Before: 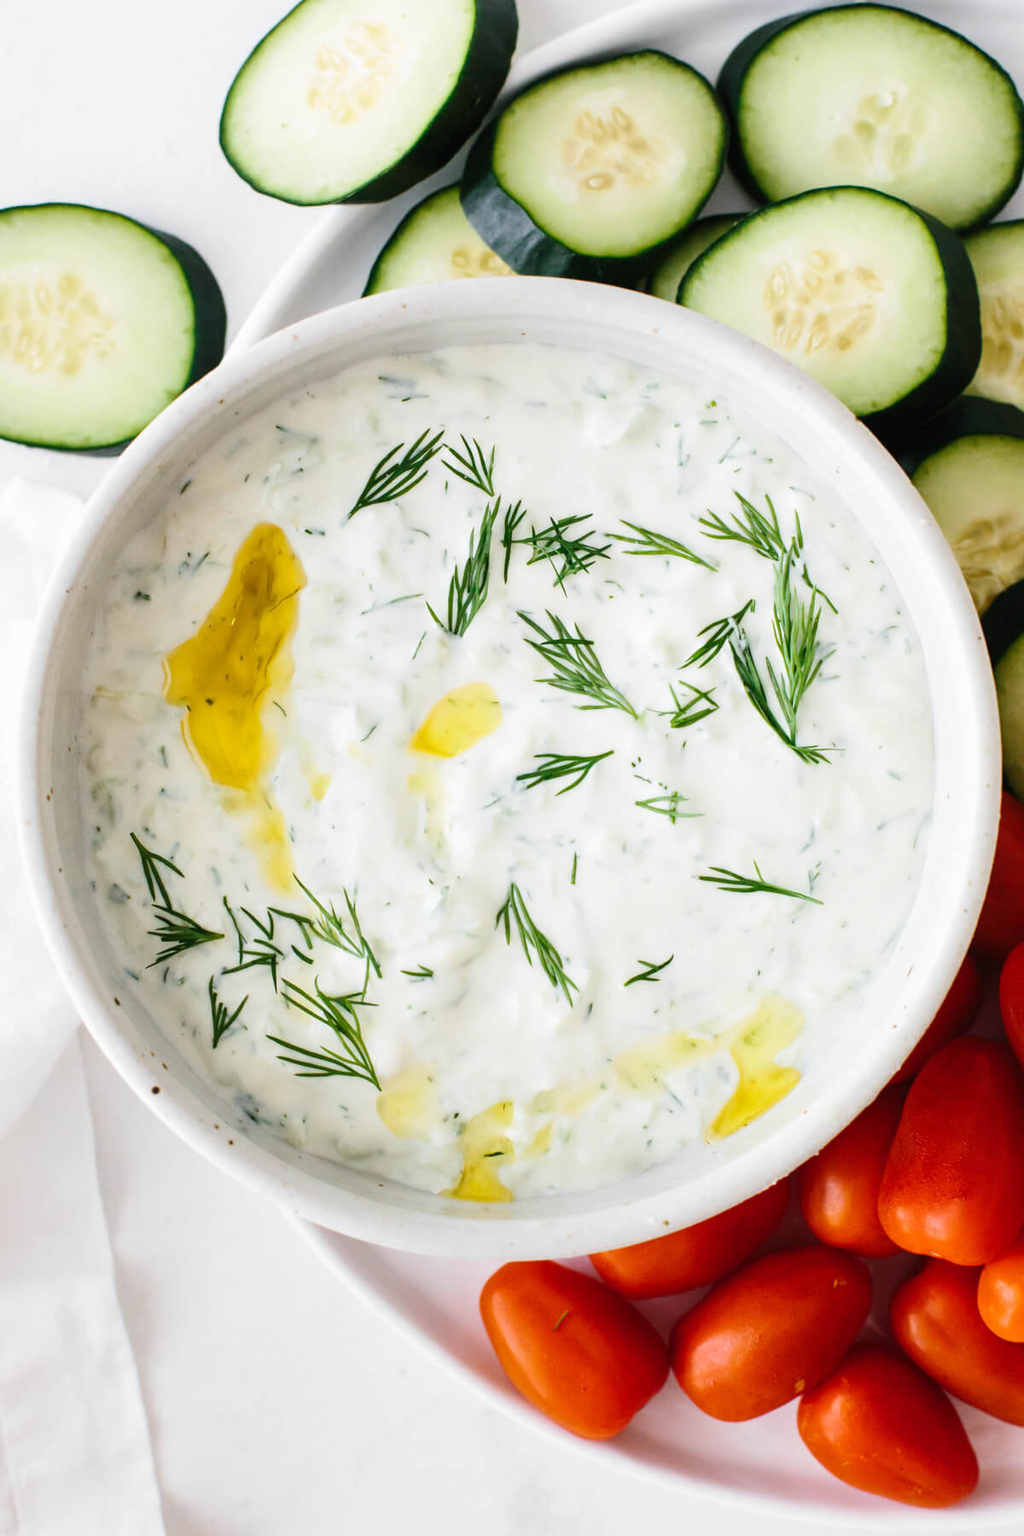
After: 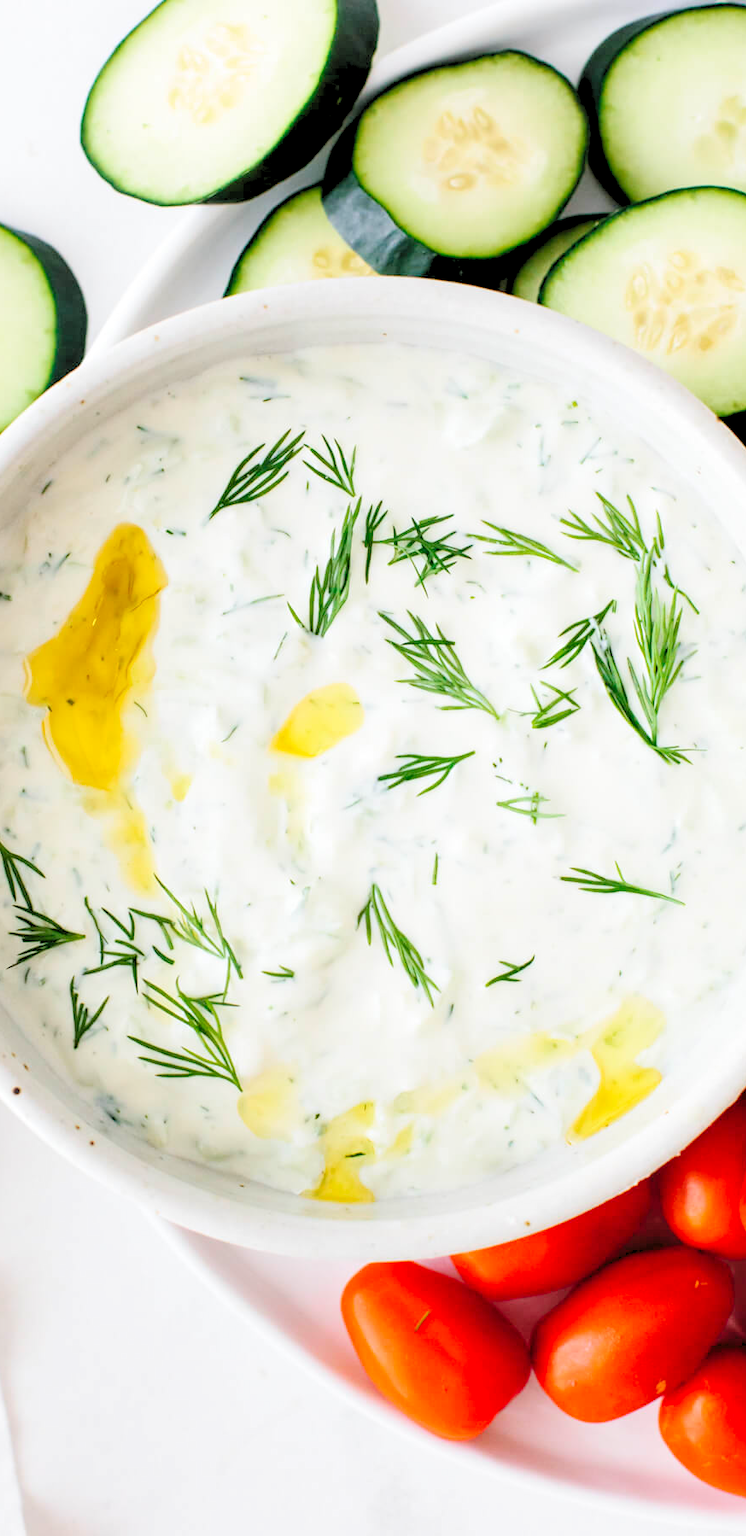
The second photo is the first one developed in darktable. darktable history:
levels: levels [0.093, 0.434, 0.988]
crop: left 13.634%, right 13.483%
exposure: compensate highlight preservation false
